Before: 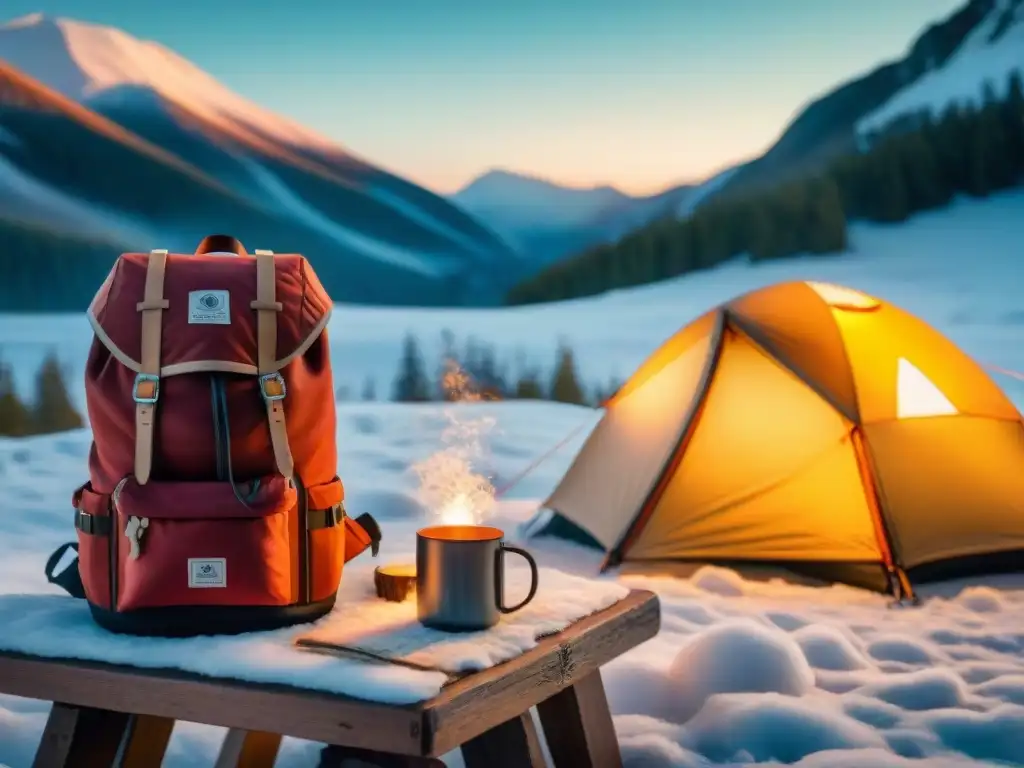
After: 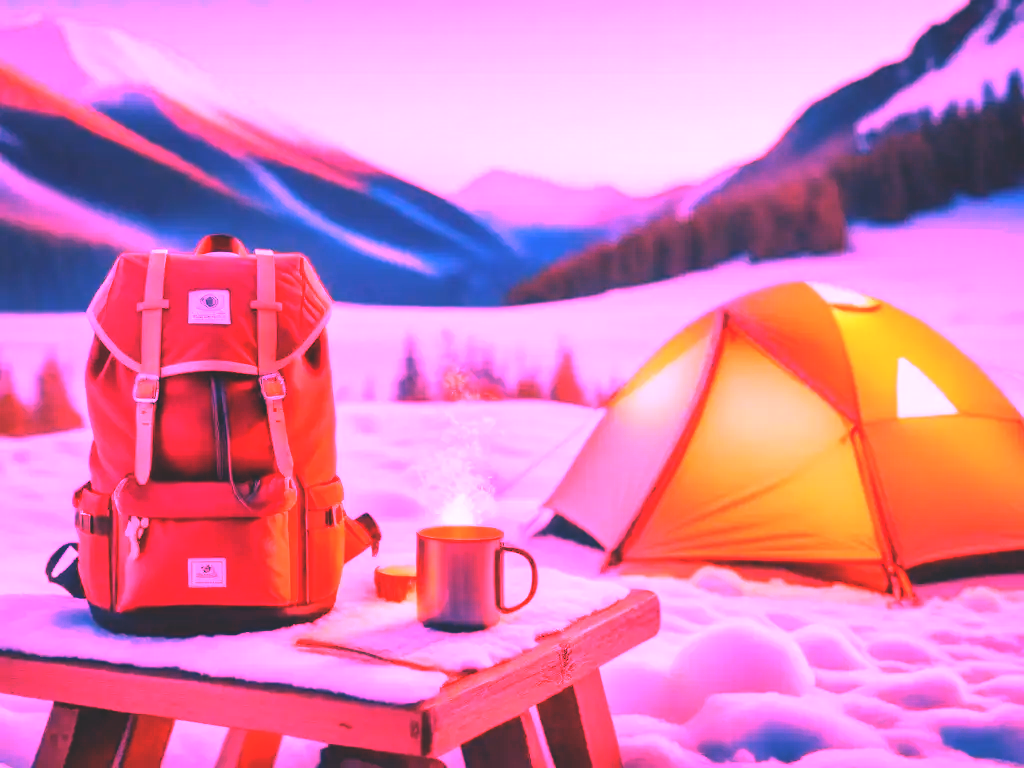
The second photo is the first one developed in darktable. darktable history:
exposure: black level correction -0.023, exposure -0.039 EV, compensate highlight preservation false
white balance: red 4.26, blue 1.802
